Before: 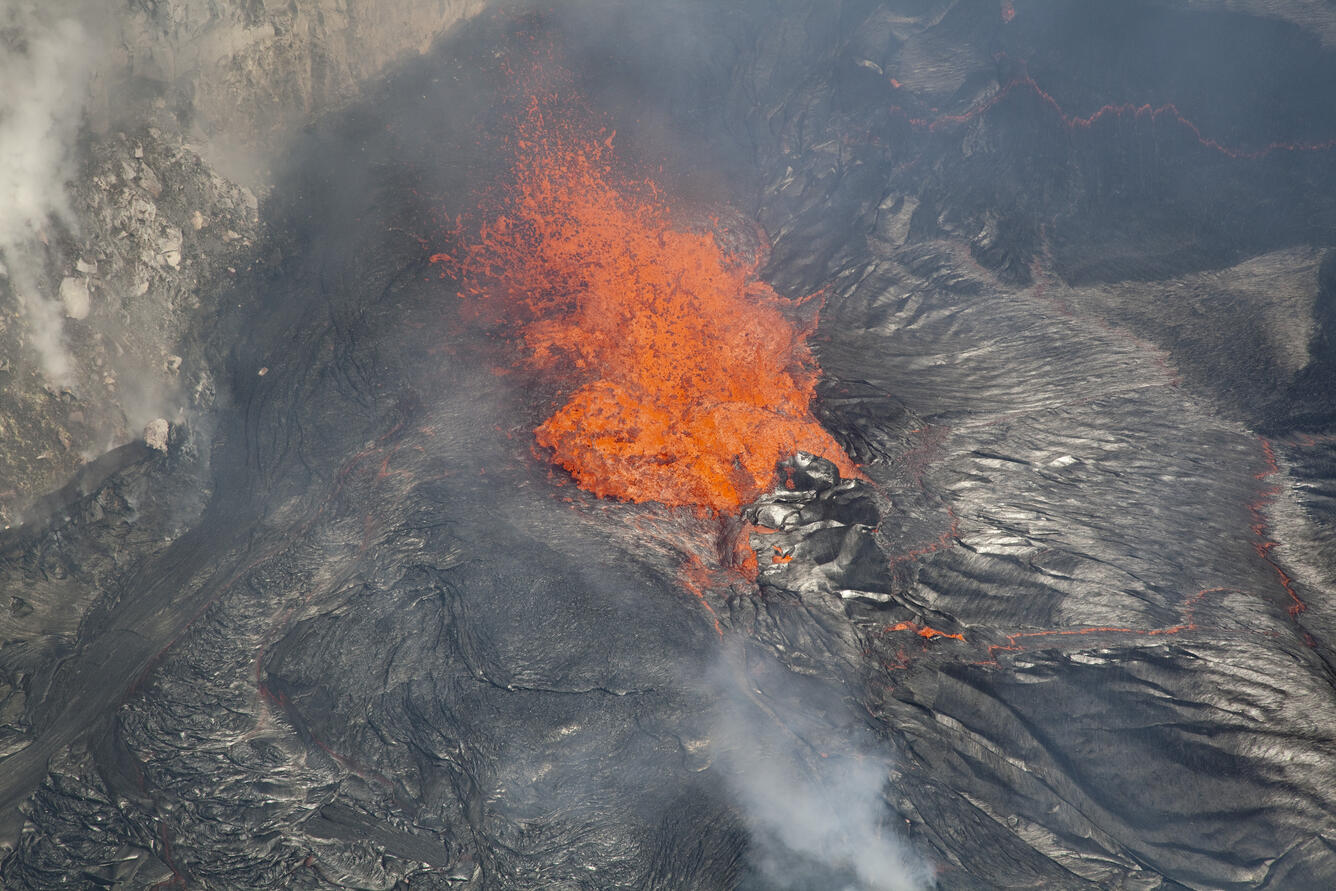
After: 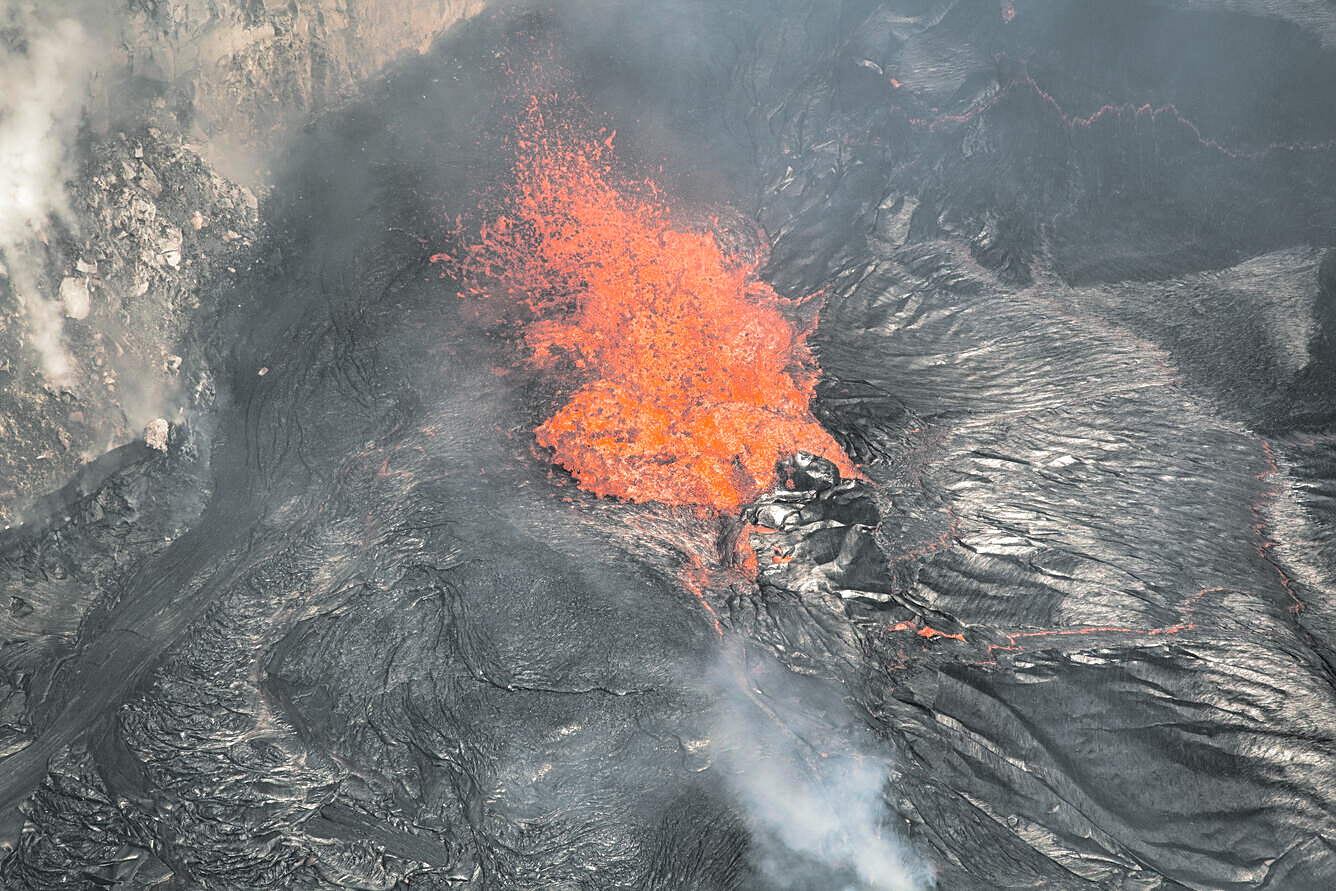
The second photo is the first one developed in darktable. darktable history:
exposure: black level correction 0, exposure 1.75 EV, compensate exposure bias true, compensate highlight preservation false
local contrast: on, module defaults
sharpen: on, module defaults
shadows and highlights: radius 121.13, shadows 21.4, white point adjustment -9.72, highlights -14.39, soften with gaussian
split-toning: shadows › hue 190.8°, shadows › saturation 0.05, highlights › hue 54°, highlights › saturation 0.05, compress 0%
